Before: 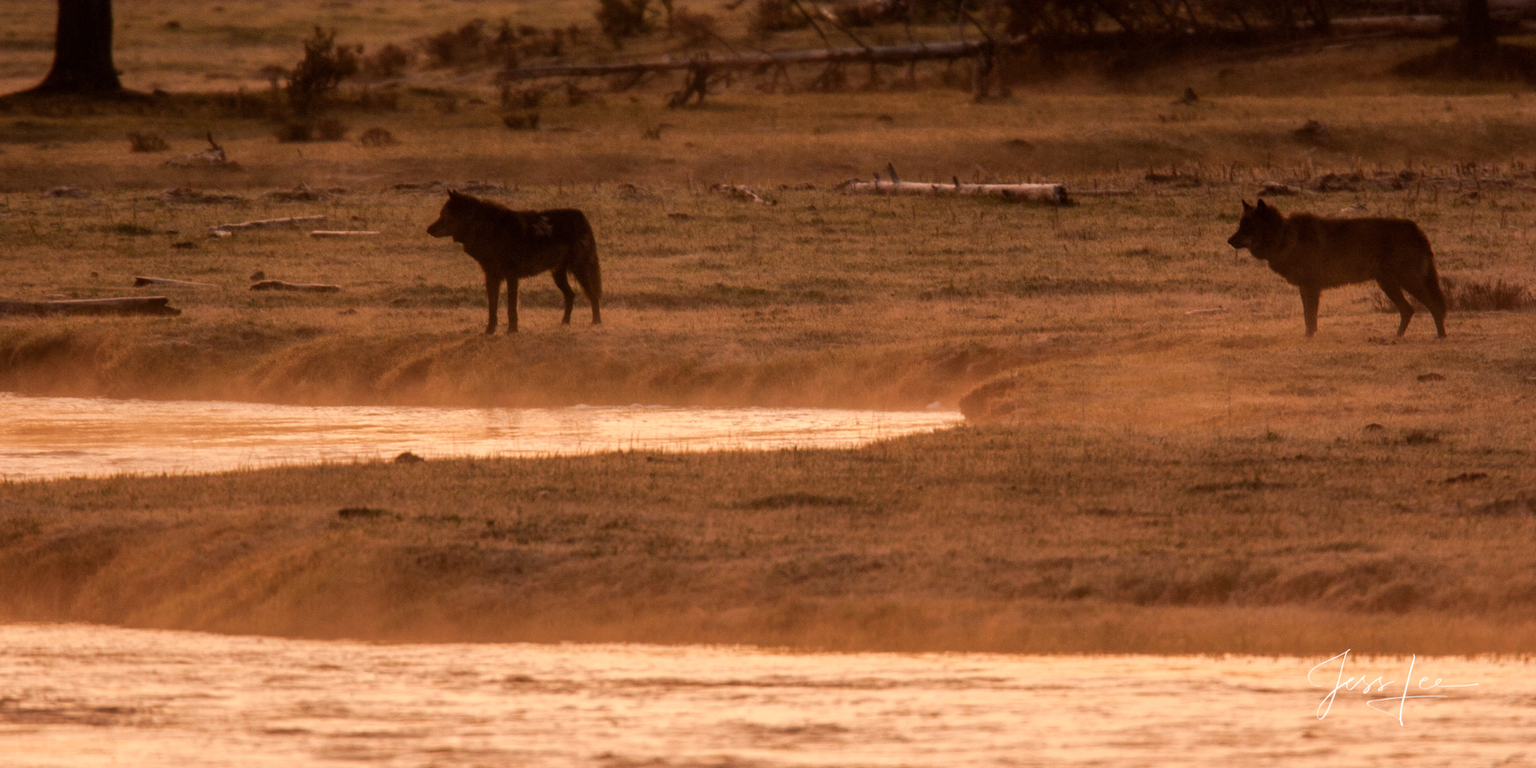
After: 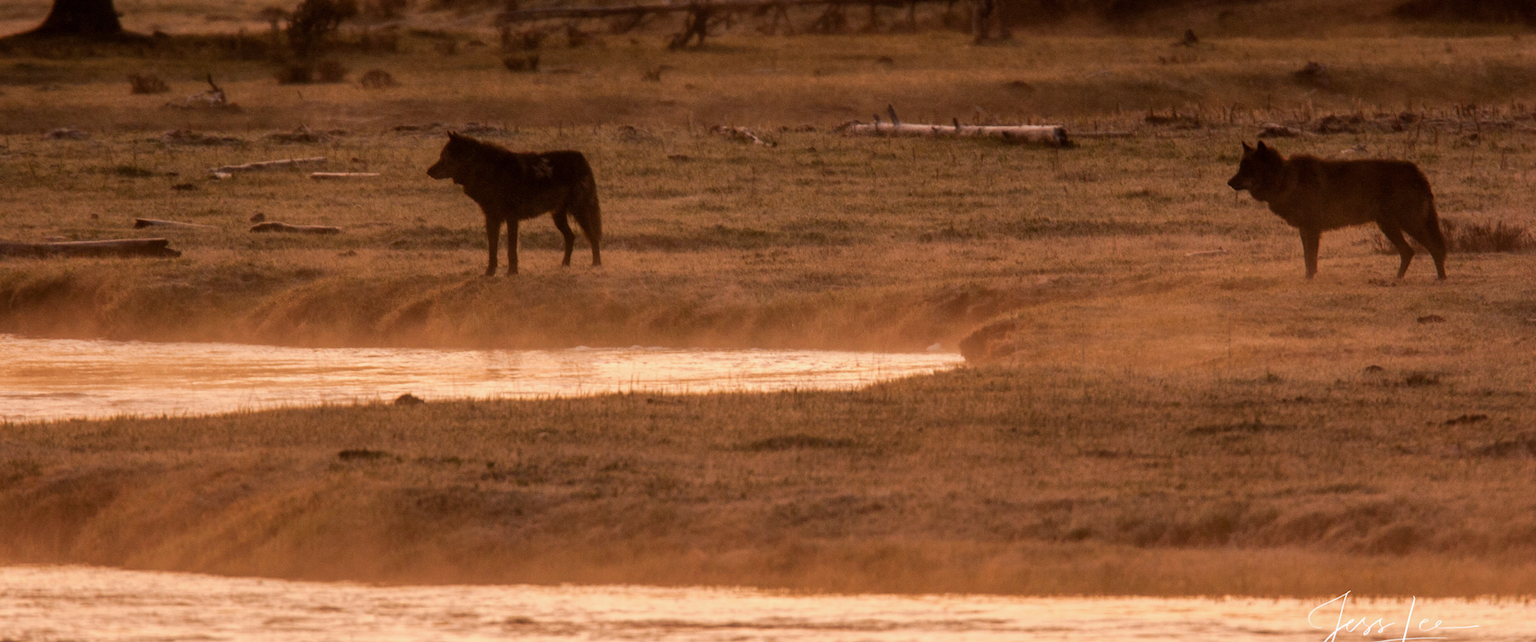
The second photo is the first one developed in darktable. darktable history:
crop: top 7.625%, bottom 8.027%
white balance: red 0.976, blue 1.04
